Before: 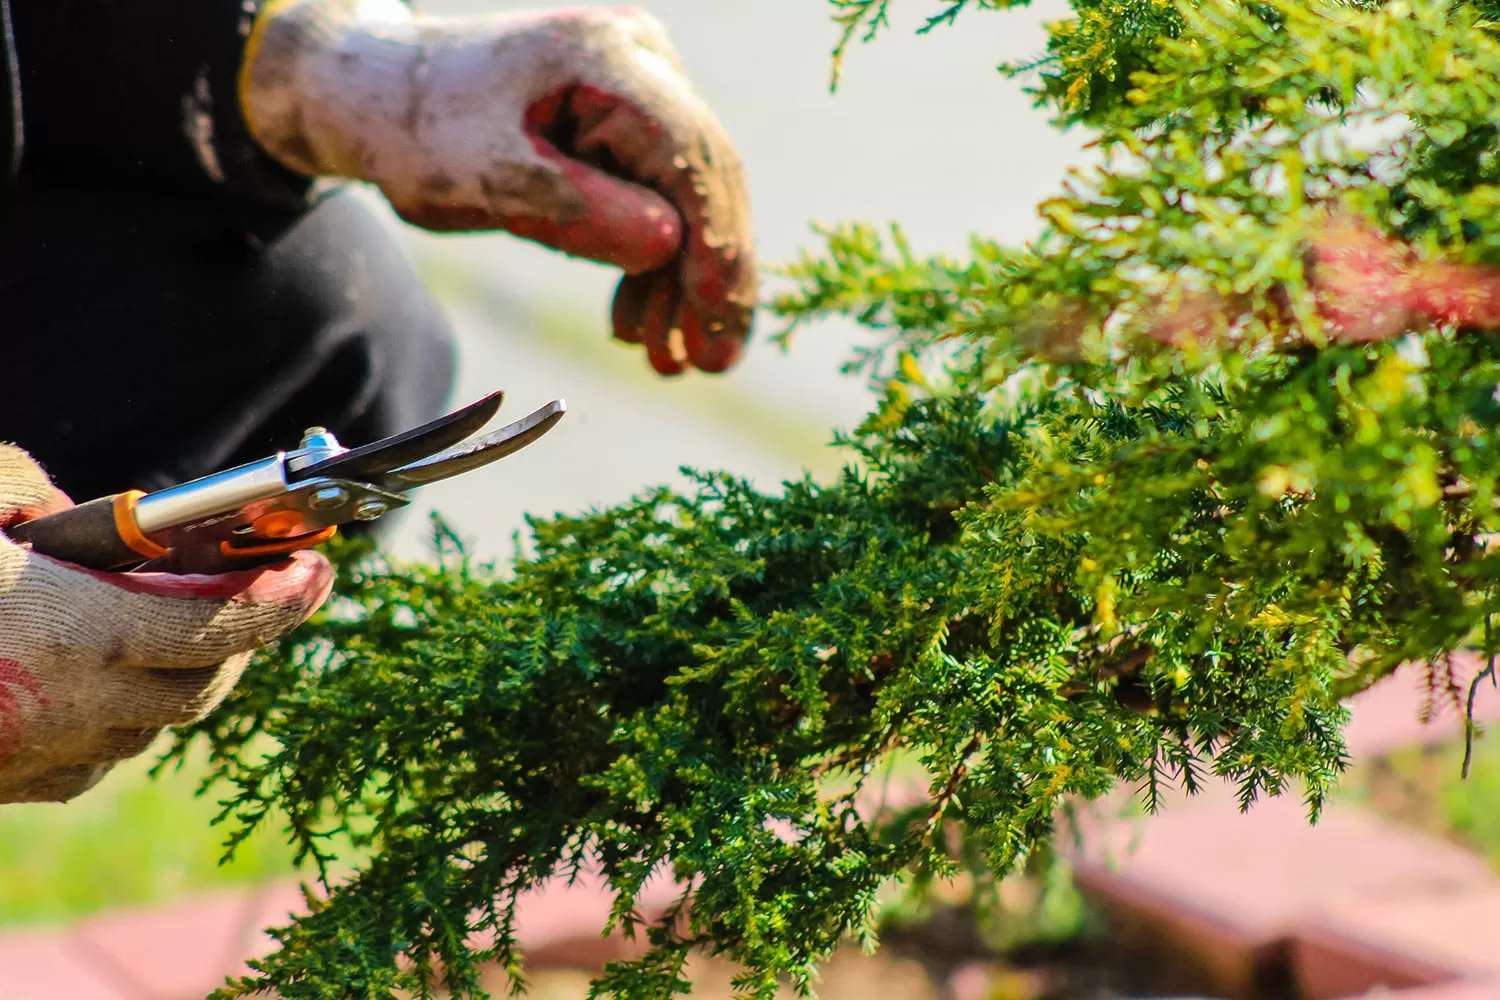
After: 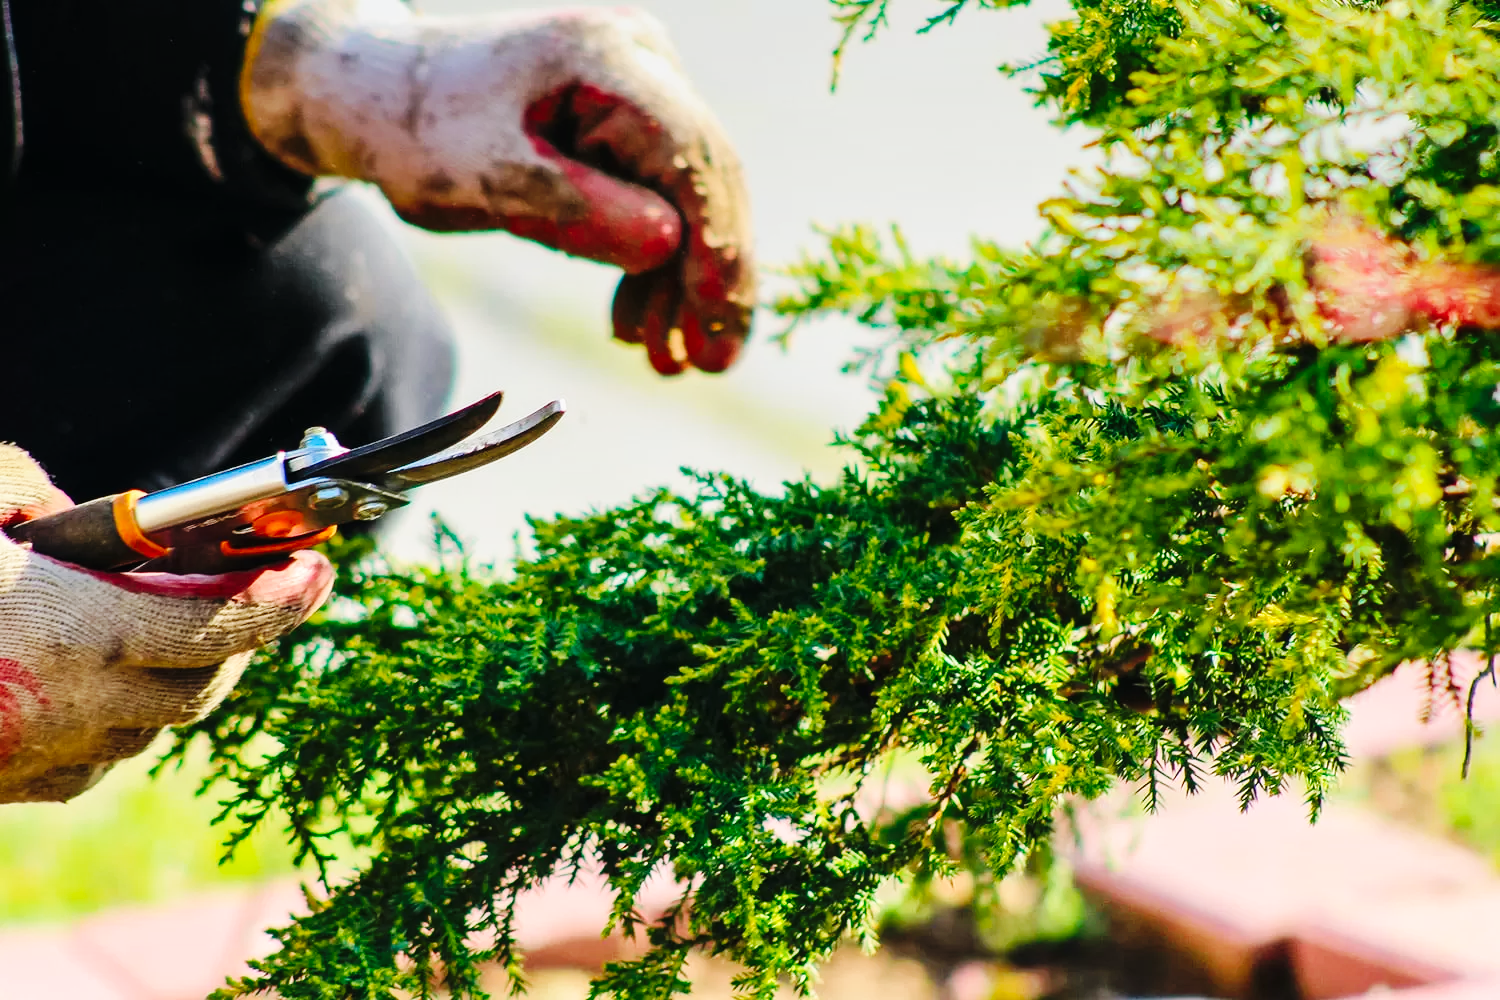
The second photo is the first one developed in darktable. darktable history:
graduated density: on, module defaults
base curve: curves: ch0 [(0, 0) (0.036, 0.025) (0.121, 0.166) (0.206, 0.329) (0.605, 0.79) (1, 1)], preserve colors none
exposure: exposure 0.236 EV, compensate highlight preservation false
color balance: mode lift, gamma, gain (sRGB), lift [1, 1, 1.022, 1.026]
tone equalizer: on, module defaults
